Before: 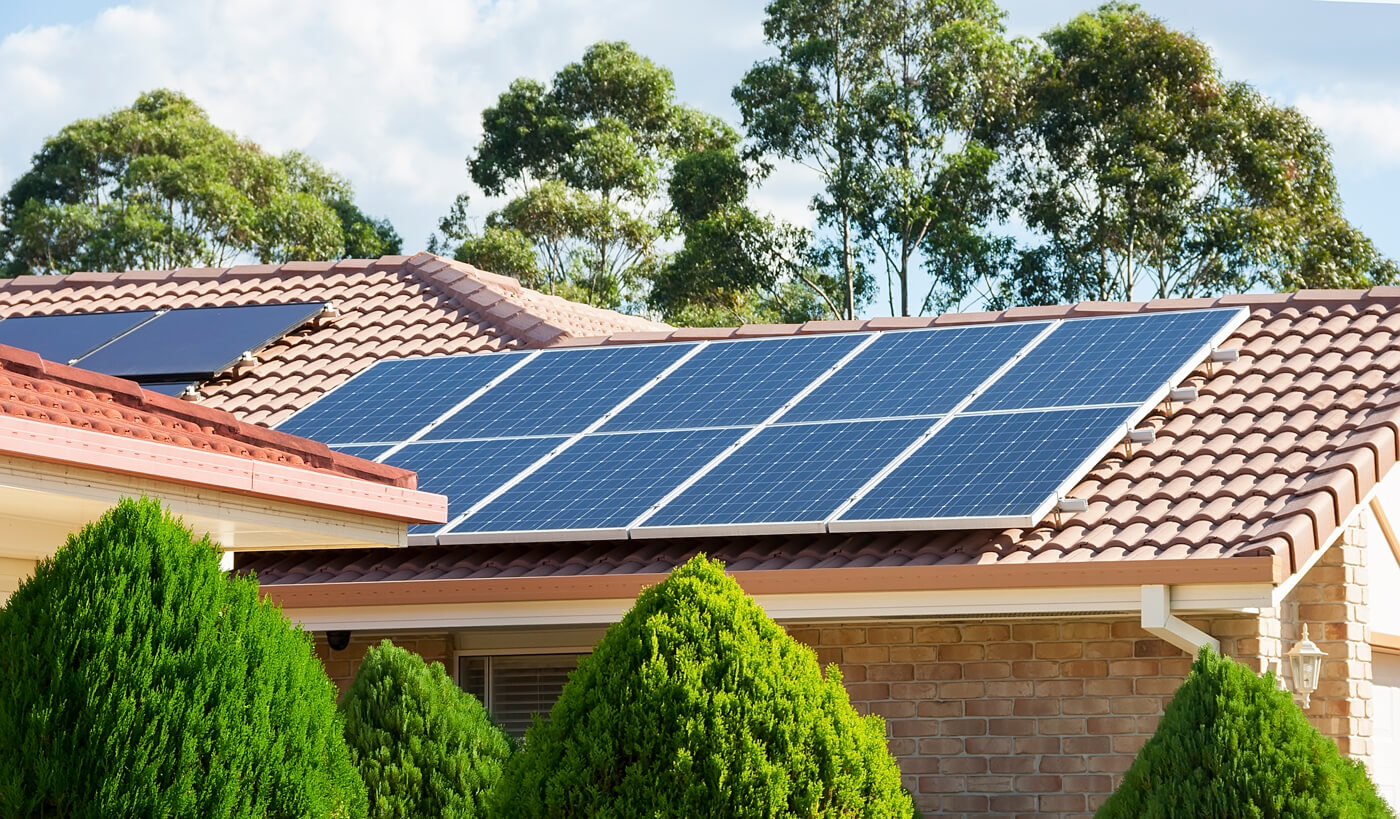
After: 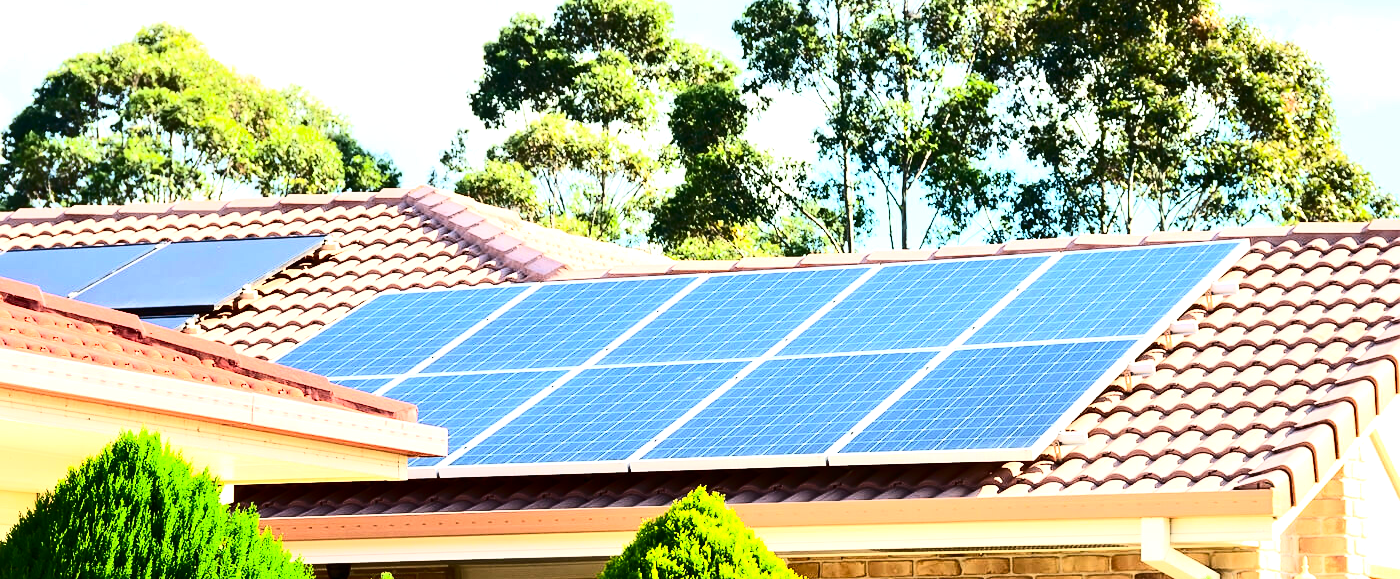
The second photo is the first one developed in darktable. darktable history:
crop and rotate: top 8.293%, bottom 20.996%
exposure: black level correction 0, exposure 0.5 EV, compensate exposure bias true, compensate highlight preservation false
tone equalizer: -8 EV 0.001 EV, -7 EV -0.002 EV, -6 EV 0.002 EV, -5 EV -0.03 EV, -4 EV -0.116 EV, -3 EV -0.169 EV, -2 EV 0.24 EV, -1 EV 0.702 EV, +0 EV 0.493 EV
contrast brightness saturation: contrast 0.4, brightness 0.05, saturation 0.25
